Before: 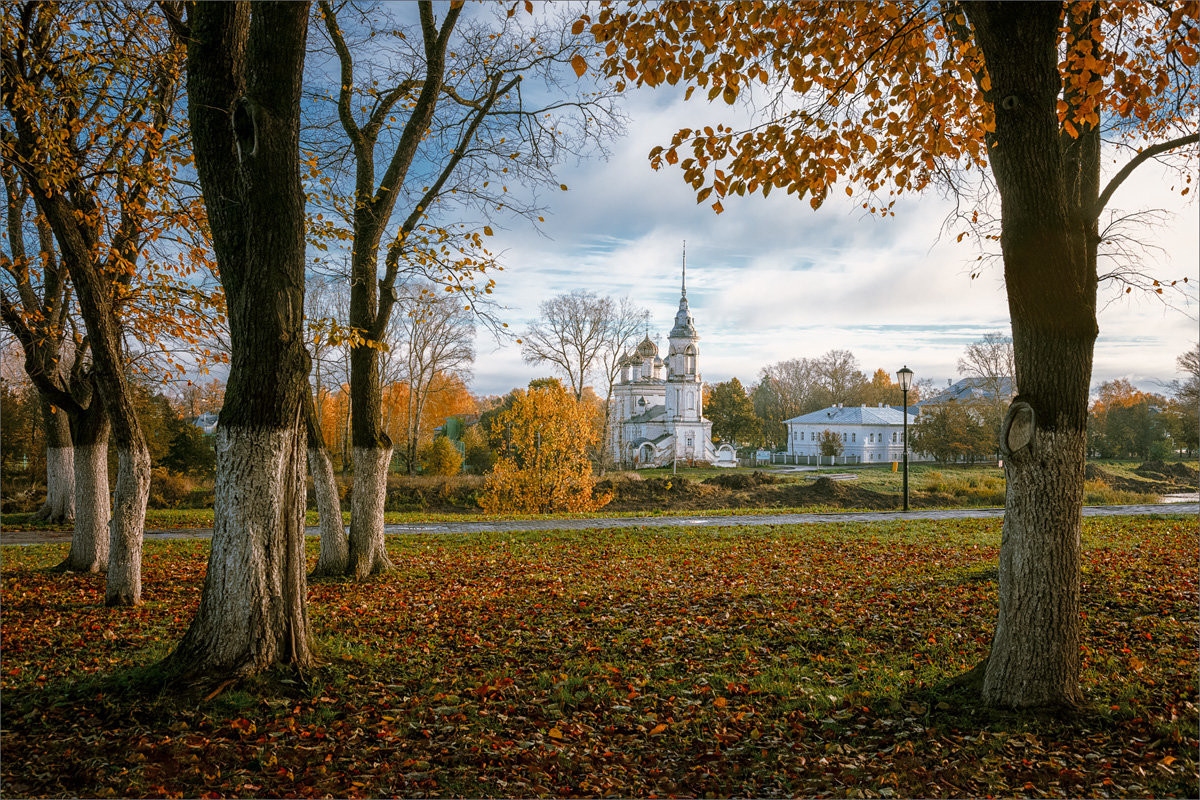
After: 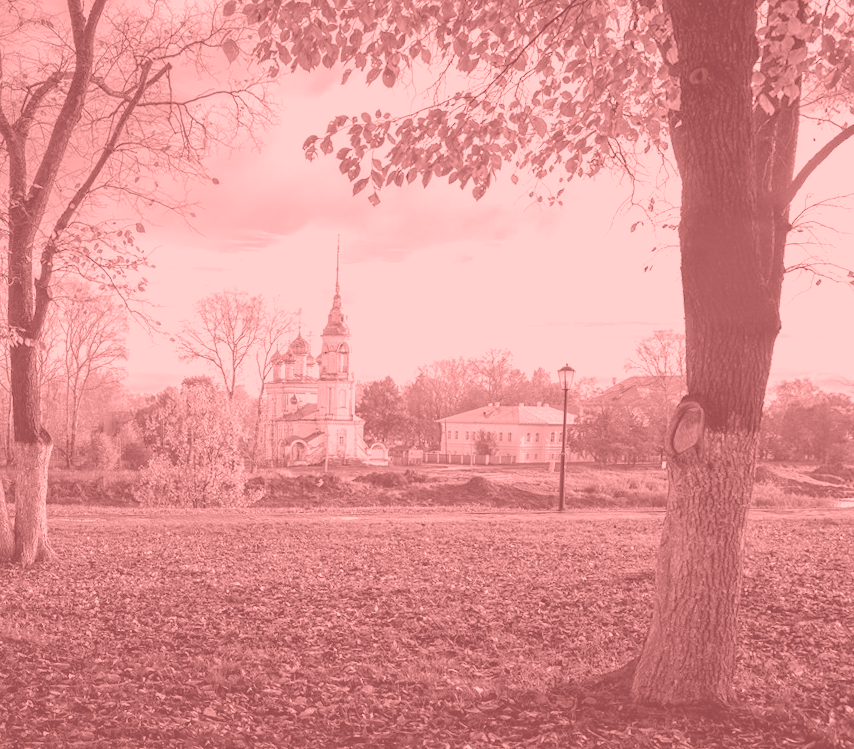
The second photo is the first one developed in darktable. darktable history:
colorize: saturation 51%, source mix 50.67%, lightness 50.67%
velvia: strength 15%
exposure: exposure 0.6 EV, compensate highlight preservation false
crop and rotate: left 24.6%
color contrast: green-magenta contrast 0.3, blue-yellow contrast 0.15
color zones: curves: ch0 [(0, 0.558) (0.143, 0.559) (0.286, 0.529) (0.429, 0.505) (0.571, 0.5) (0.714, 0.5) (0.857, 0.5) (1, 0.558)]; ch1 [(0, 0.469) (0.01, 0.469) (0.12, 0.446) (0.248, 0.469) (0.5, 0.5) (0.748, 0.5) (0.99, 0.469) (1, 0.469)]
rotate and perspective: rotation 0.062°, lens shift (vertical) 0.115, lens shift (horizontal) -0.133, crop left 0.047, crop right 0.94, crop top 0.061, crop bottom 0.94
